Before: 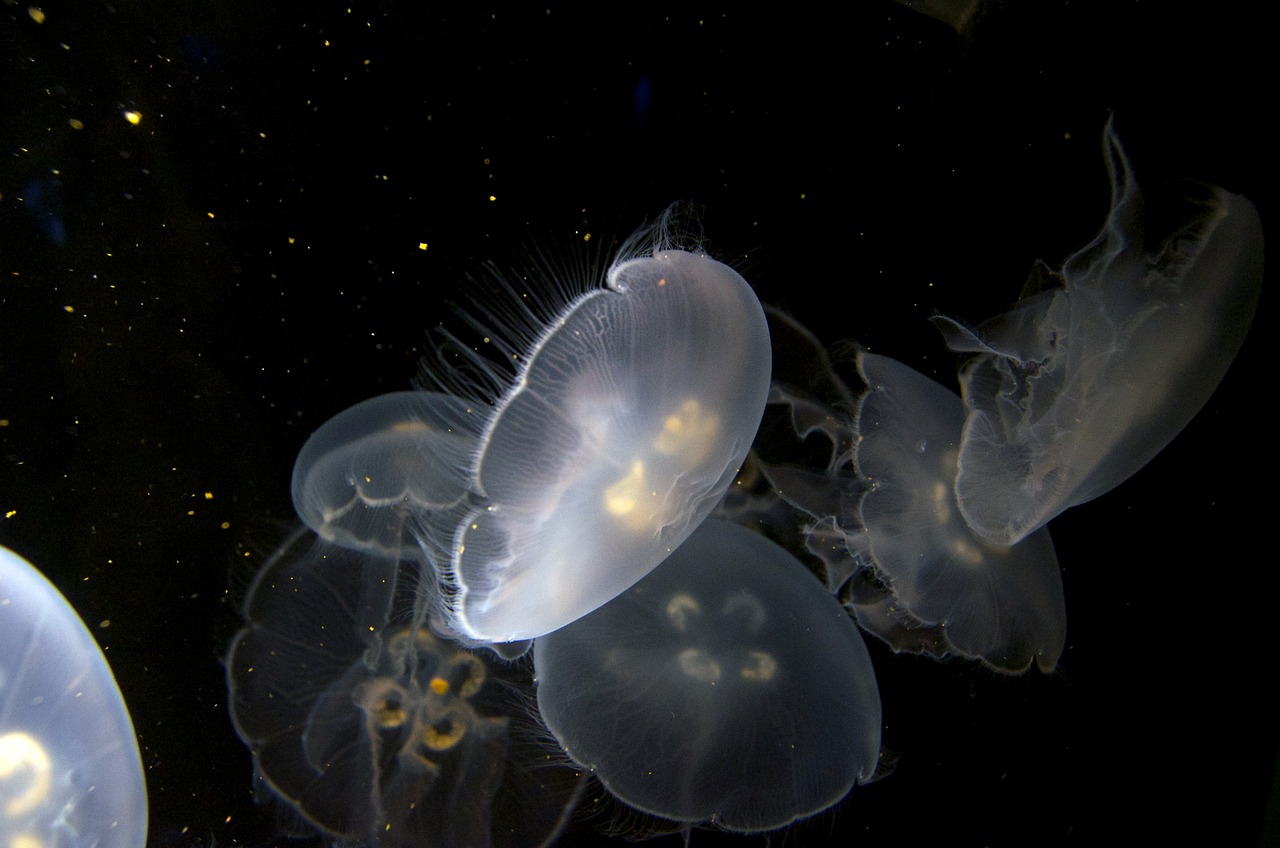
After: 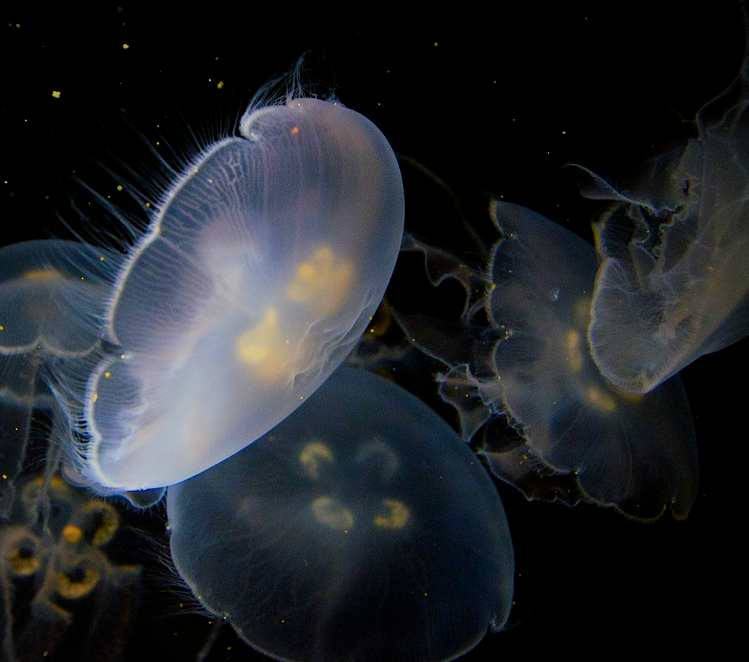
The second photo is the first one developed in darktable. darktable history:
filmic rgb: black relative exposure -7.23 EV, white relative exposure 5.39 EV, threshold 2.99 EV, hardness 3.02, enable highlight reconstruction true
color balance rgb: linear chroma grading › global chroma 14.359%, perceptual saturation grading › global saturation 20%, perceptual saturation grading › highlights -25.382%, perceptual saturation grading › shadows 50.436%
crop and rotate: left 28.716%, top 17.996%, right 12.708%, bottom 3.836%
contrast brightness saturation: brightness -0.028, saturation 0.362
vignetting: fall-off radius 59.76%, automatic ratio true
